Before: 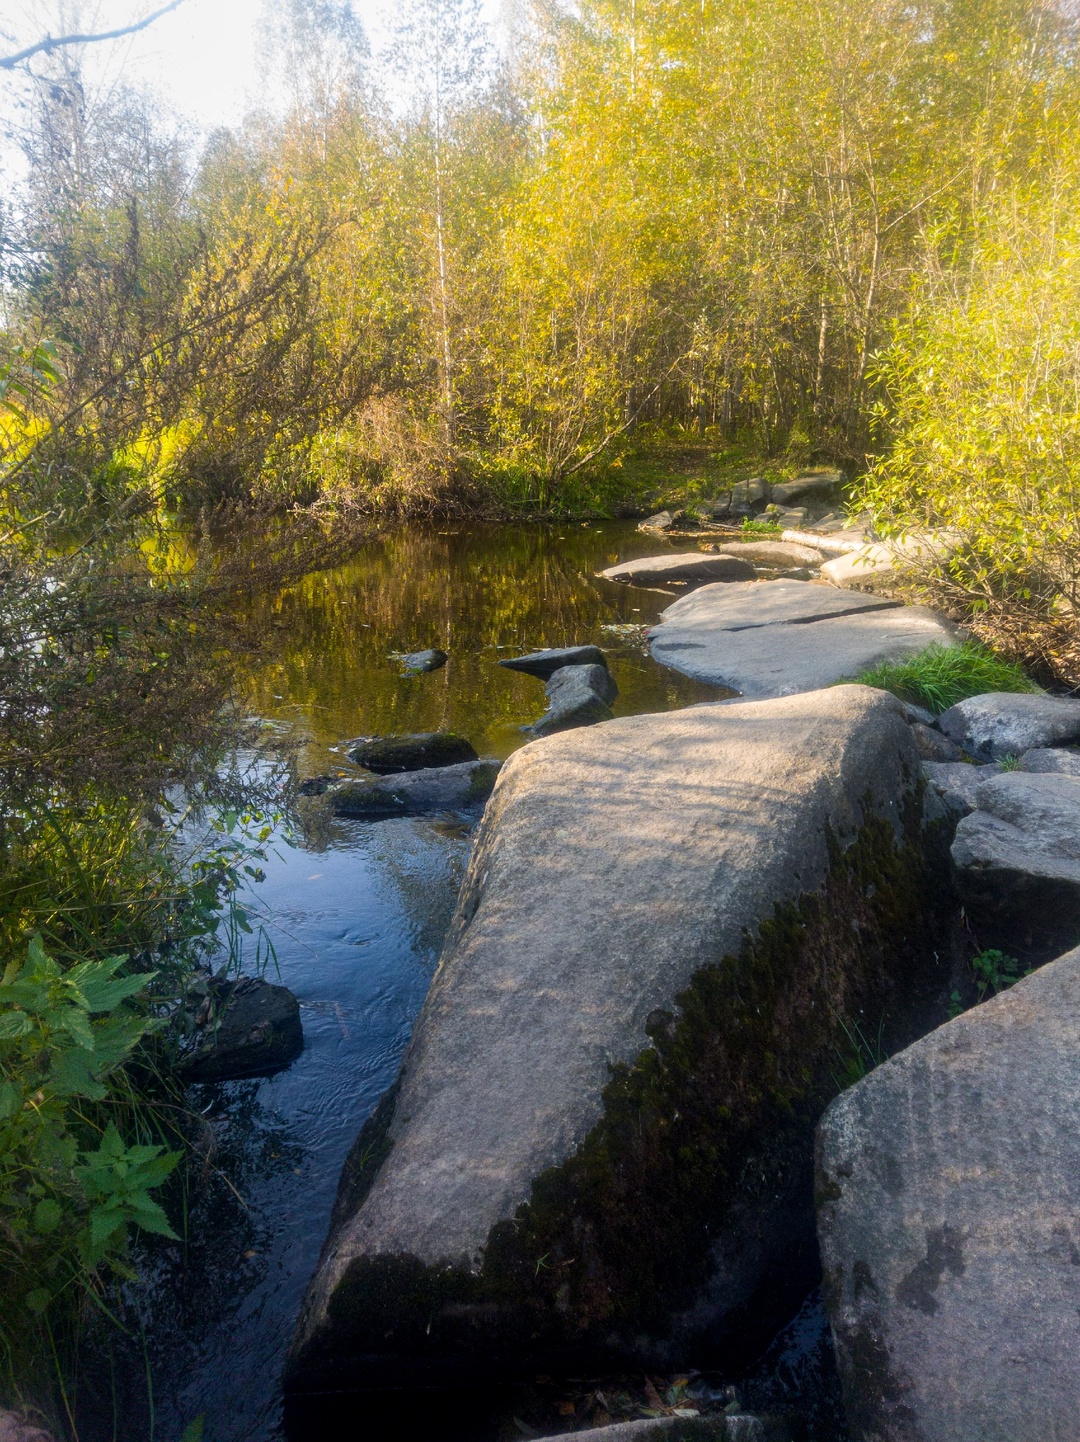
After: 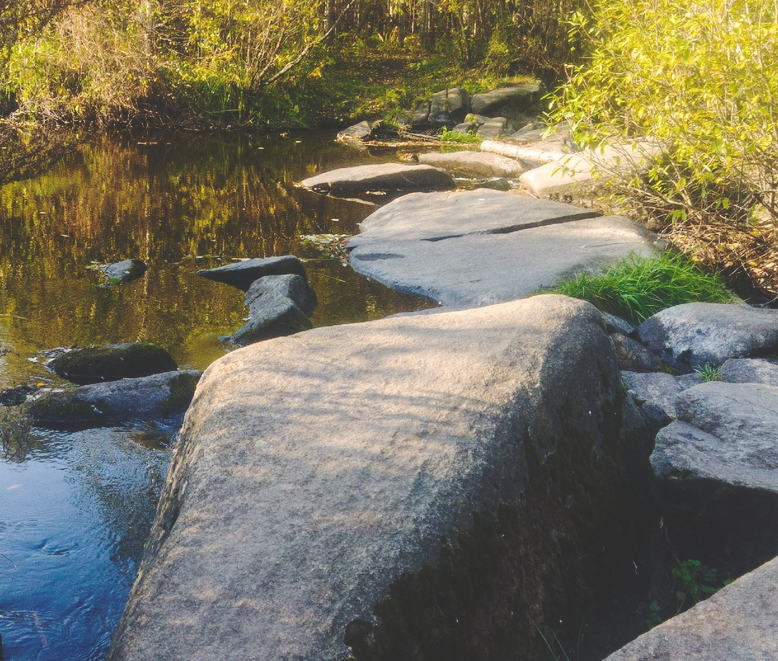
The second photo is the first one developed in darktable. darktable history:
white balance: red 1.009, blue 0.985
color balance rgb: perceptual saturation grading › global saturation -1%
base curve: curves: ch0 [(0, 0.024) (0.055, 0.065) (0.121, 0.166) (0.236, 0.319) (0.693, 0.726) (1, 1)], preserve colors none
crop and rotate: left 27.938%, top 27.046%, bottom 27.046%
